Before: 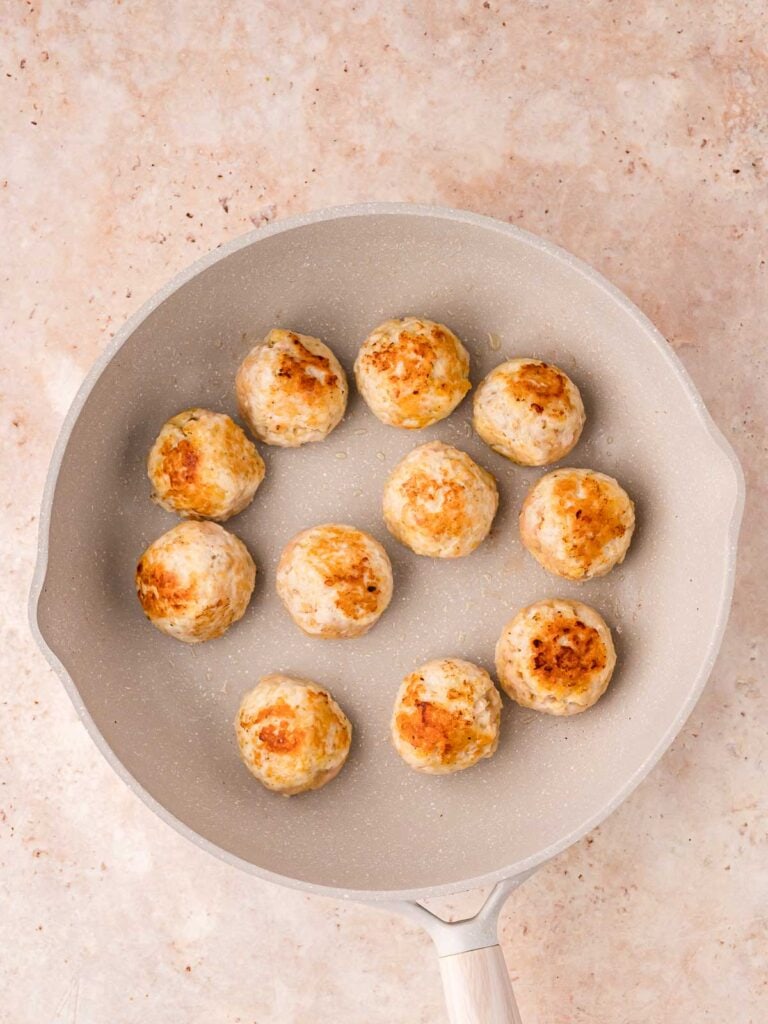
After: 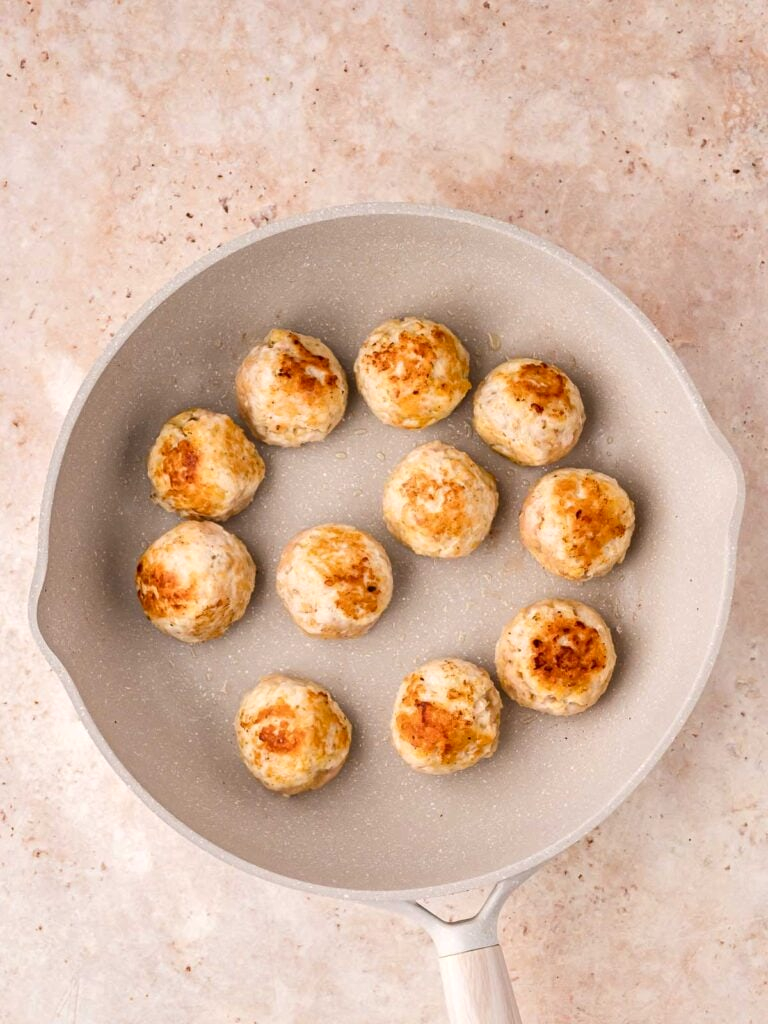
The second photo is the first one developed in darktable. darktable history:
local contrast: mode bilateral grid, contrast 25, coarseness 49, detail 124%, midtone range 0.2
